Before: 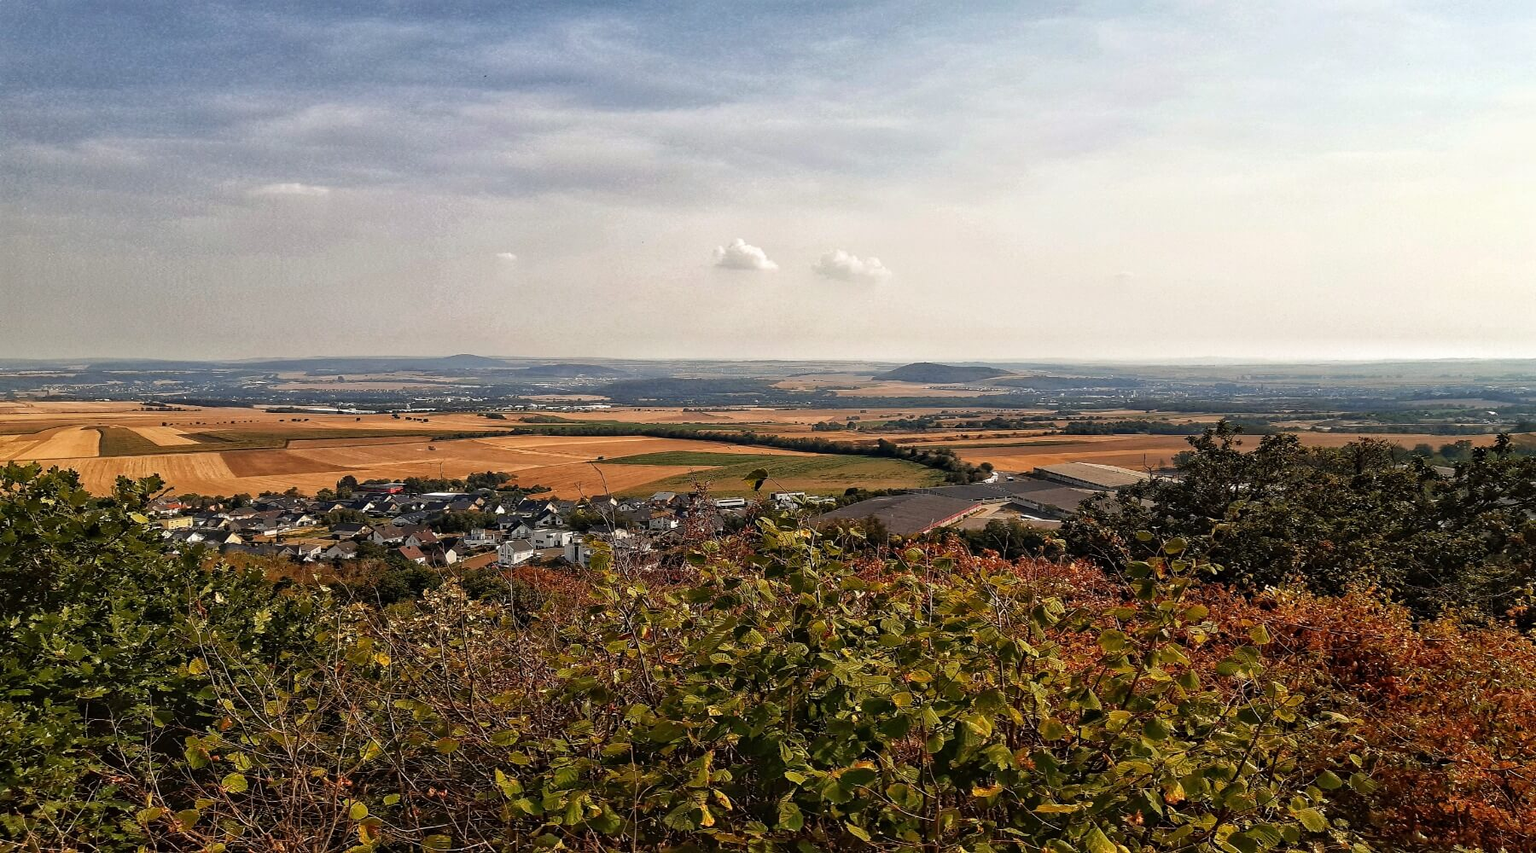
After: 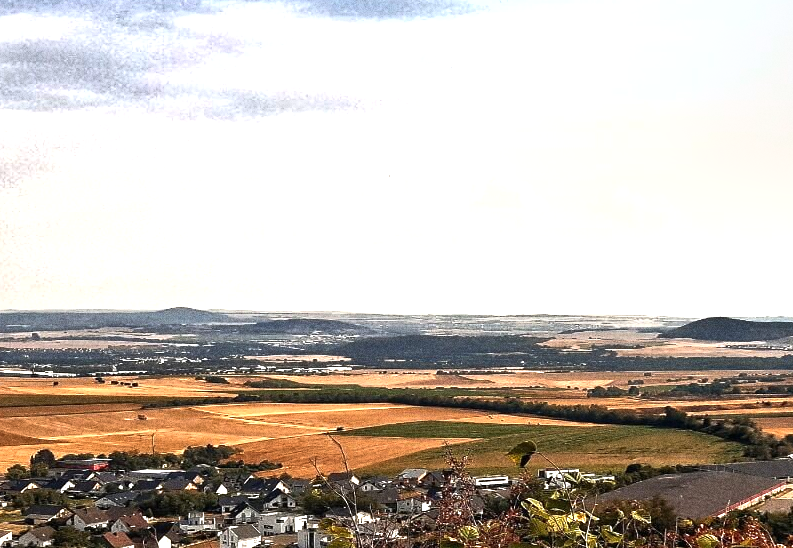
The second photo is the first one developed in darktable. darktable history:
exposure: black level correction 0, exposure 1.2 EV, compensate exposure bias true, compensate highlight preservation false
rgb curve: curves: ch0 [(0, 0) (0.415, 0.237) (1, 1)]
shadows and highlights: shadows 49, highlights -41, soften with gaussian
grain: coarseness 0.09 ISO, strength 40%
crop: left 20.248%, top 10.86%, right 35.675%, bottom 34.321%
